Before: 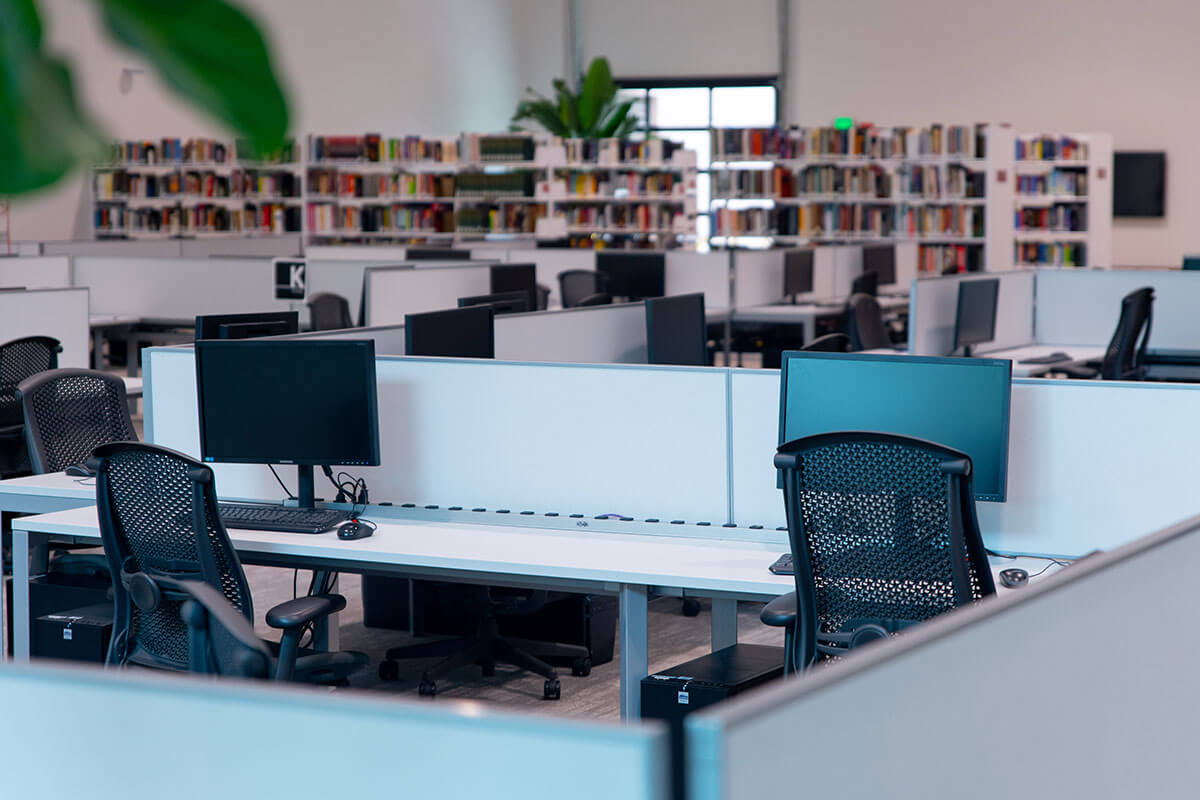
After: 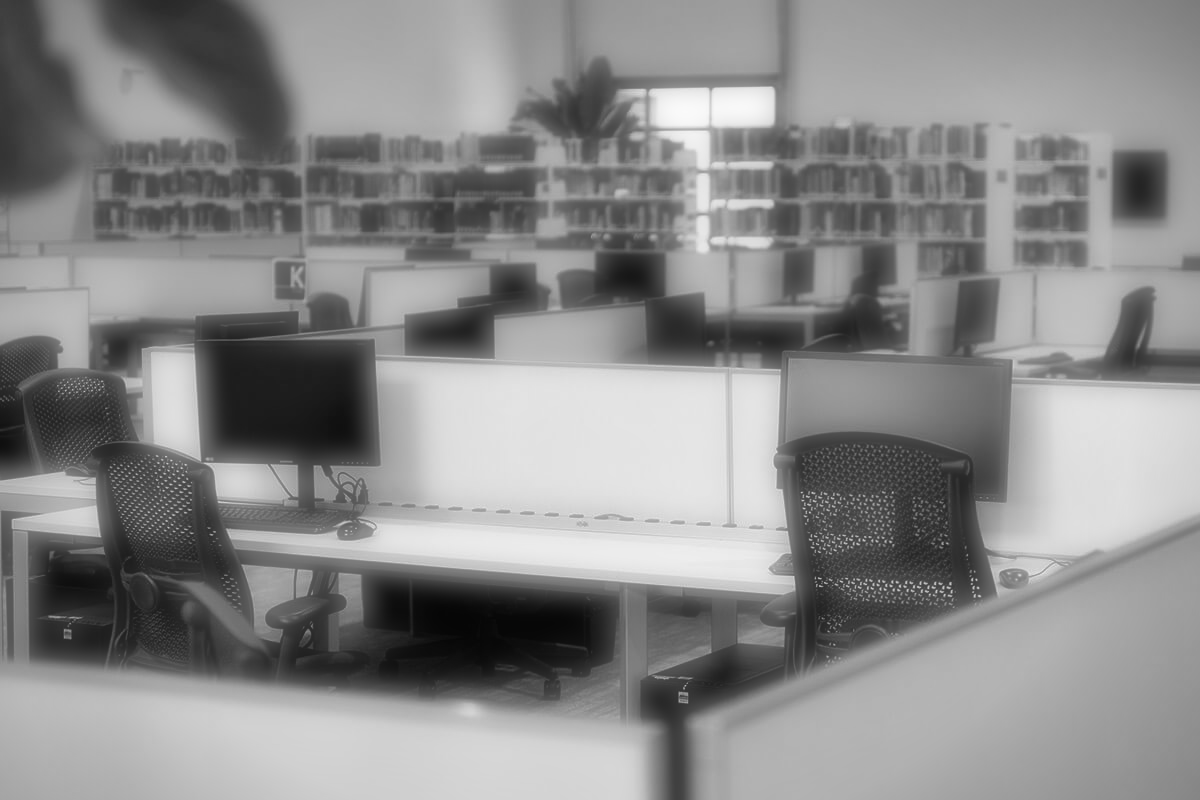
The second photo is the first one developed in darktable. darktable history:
velvia: strength 17%
shadows and highlights: soften with gaussian
local contrast: mode bilateral grid, contrast 20, coarseness 50, detail 120%, midtone range 0.2
soften "1": on, module defaults | blend: blend mode normal, opacity 81%; mask: uniform (no mask)
color correction: highlights a* 0.162, highlights b* 29.53, shadows a* -0.162, shadows b* 21.09
monochrome: a -3.63, b -0.465
vignetting: fall-off start 88.53%, fall-off radius 44.2%, saturation 0.376, width/height ratio 1.161
